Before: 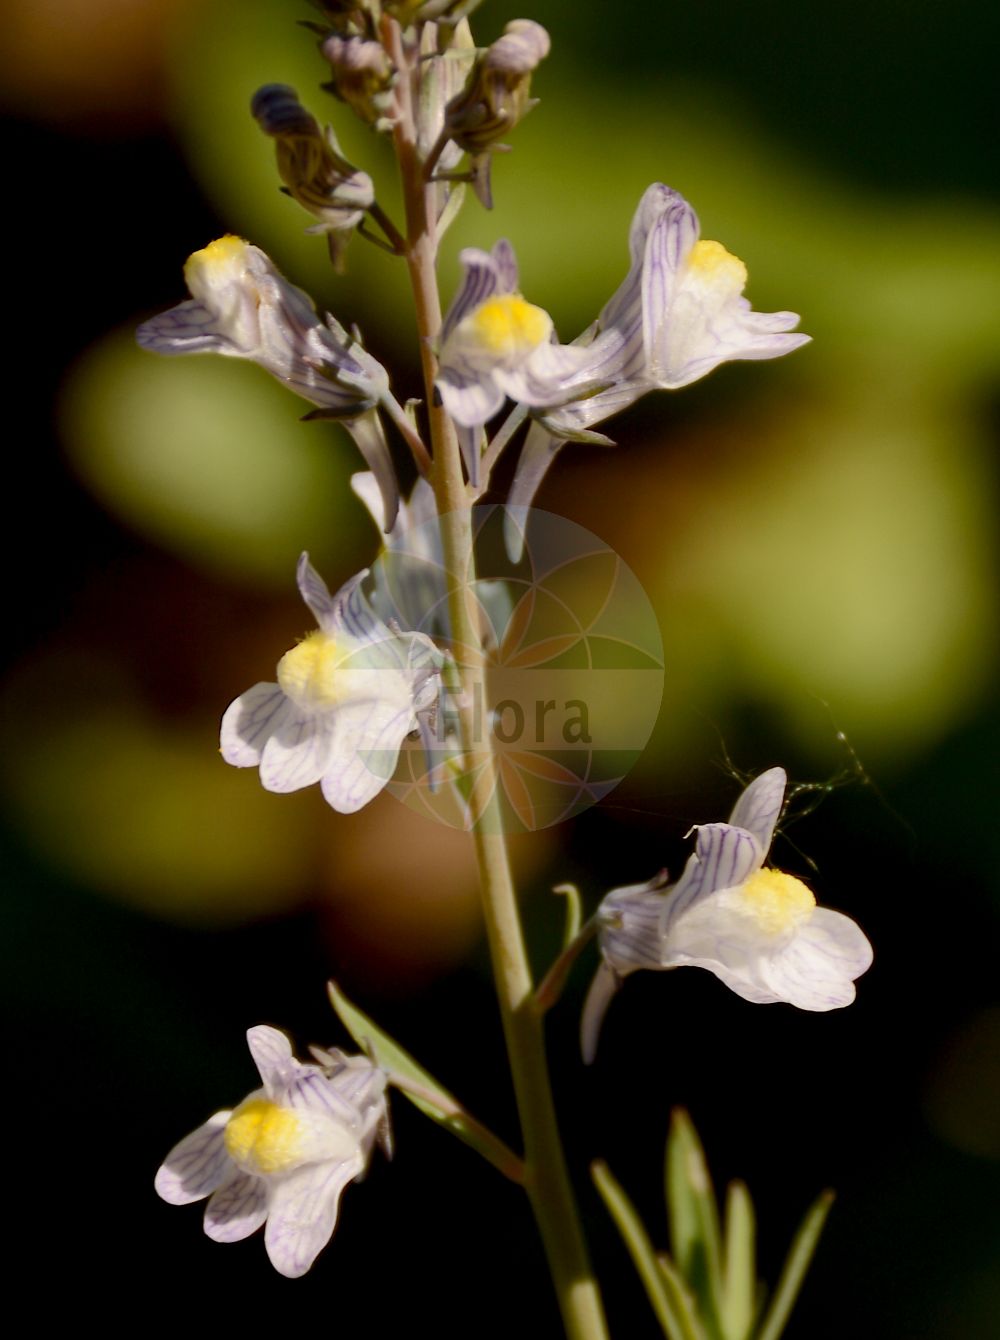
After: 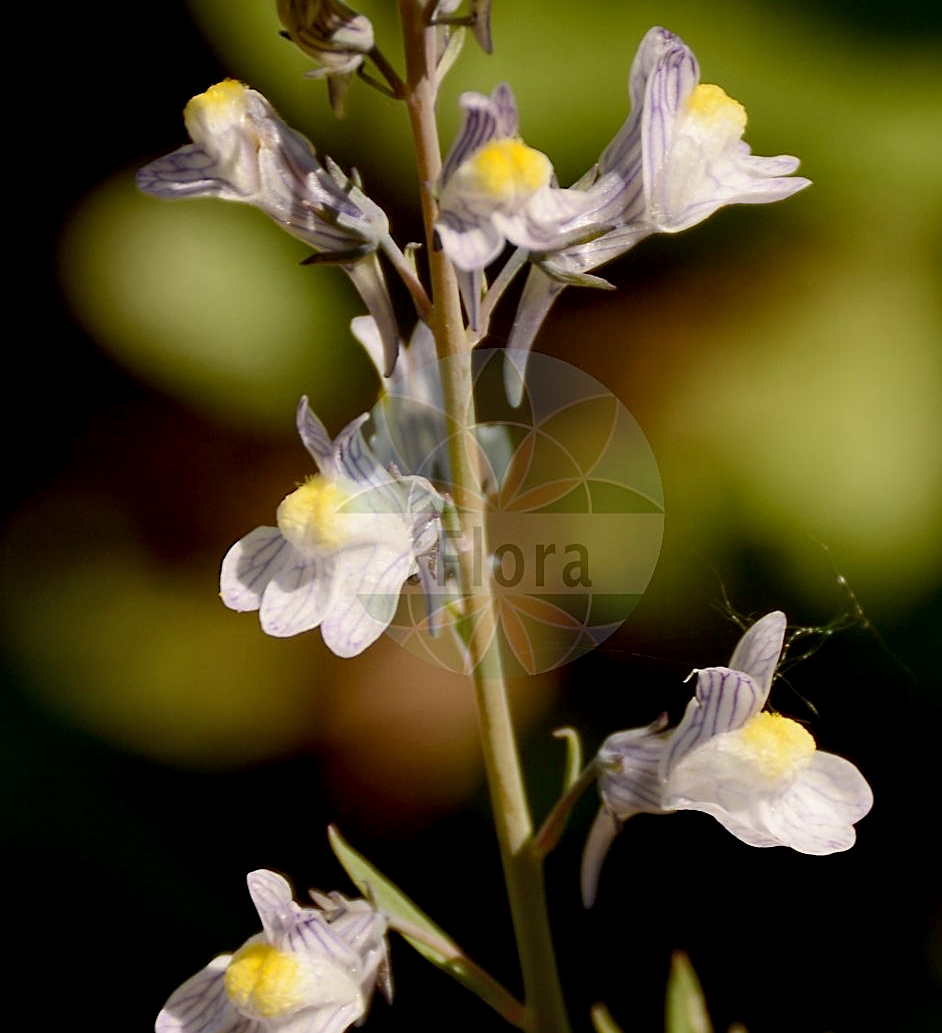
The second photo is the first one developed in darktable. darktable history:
sharpen: on, module defaults
crop and rotate: angle 0.03°, top 11.643%, right 5.651%, bottom 11.189%
local contrast: highlights 100%, shadows 100%, detail 120%, midtone range 0.2
